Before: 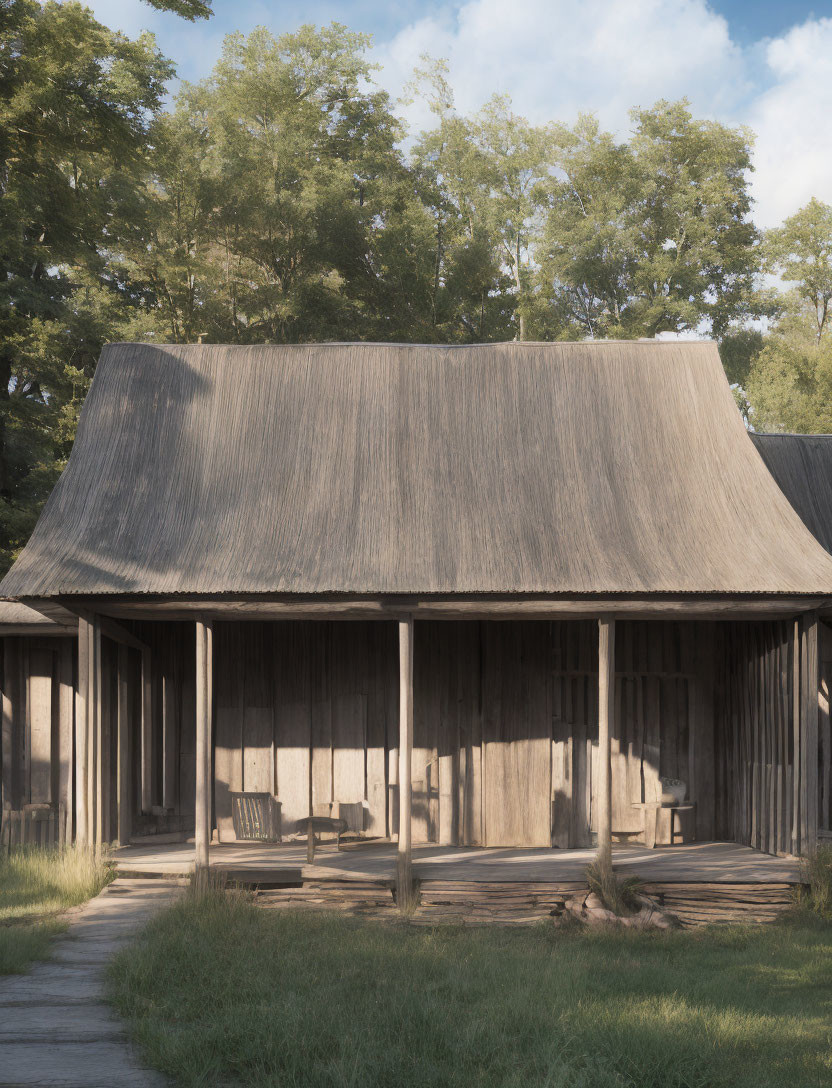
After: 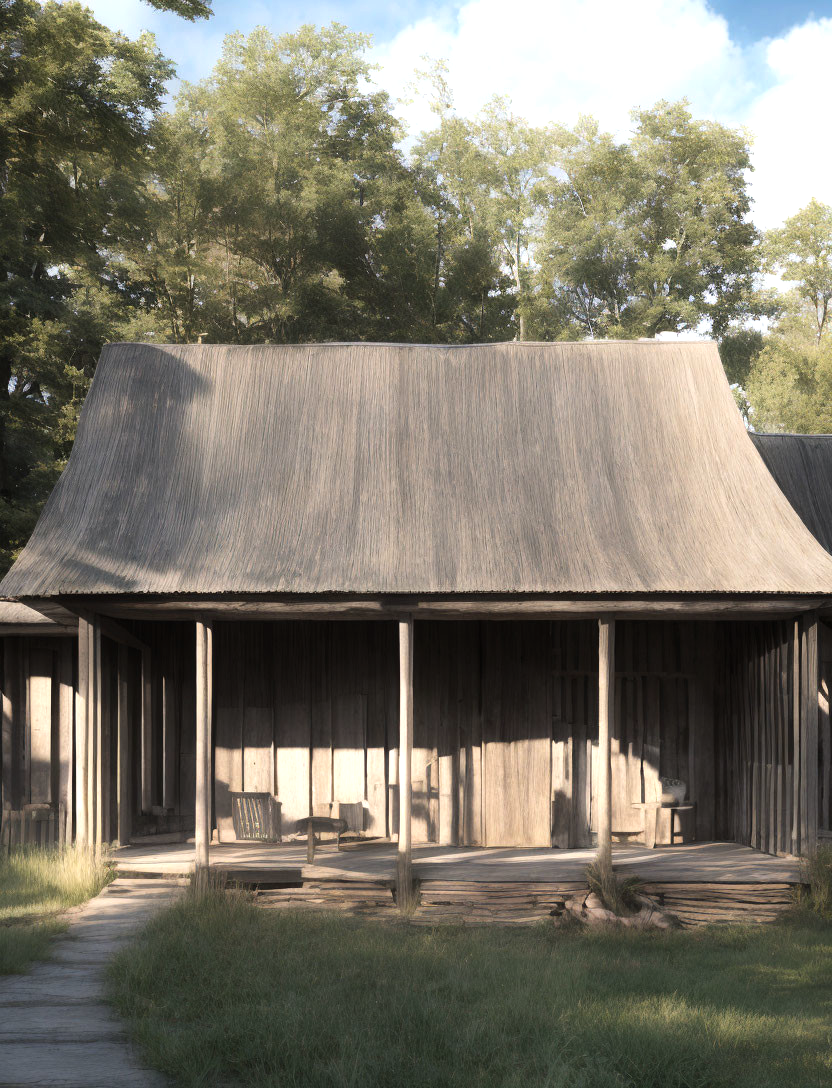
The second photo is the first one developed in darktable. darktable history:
tone equalizer: -8 EV -0.718 EV, -7 EV -0.689 EV, -6 EV -0.604 EV, -5 EV -0.373 EV, -3 EV 0.393 EV, -2 EV 0.6 EV, -1 EV 0.696 EV, +0 EV 0.759 EV, smoothing diameter 2.13%, edges refinement/feathering 17.48, mask exposure compensation -1.57 EV, filter diffusion 5
